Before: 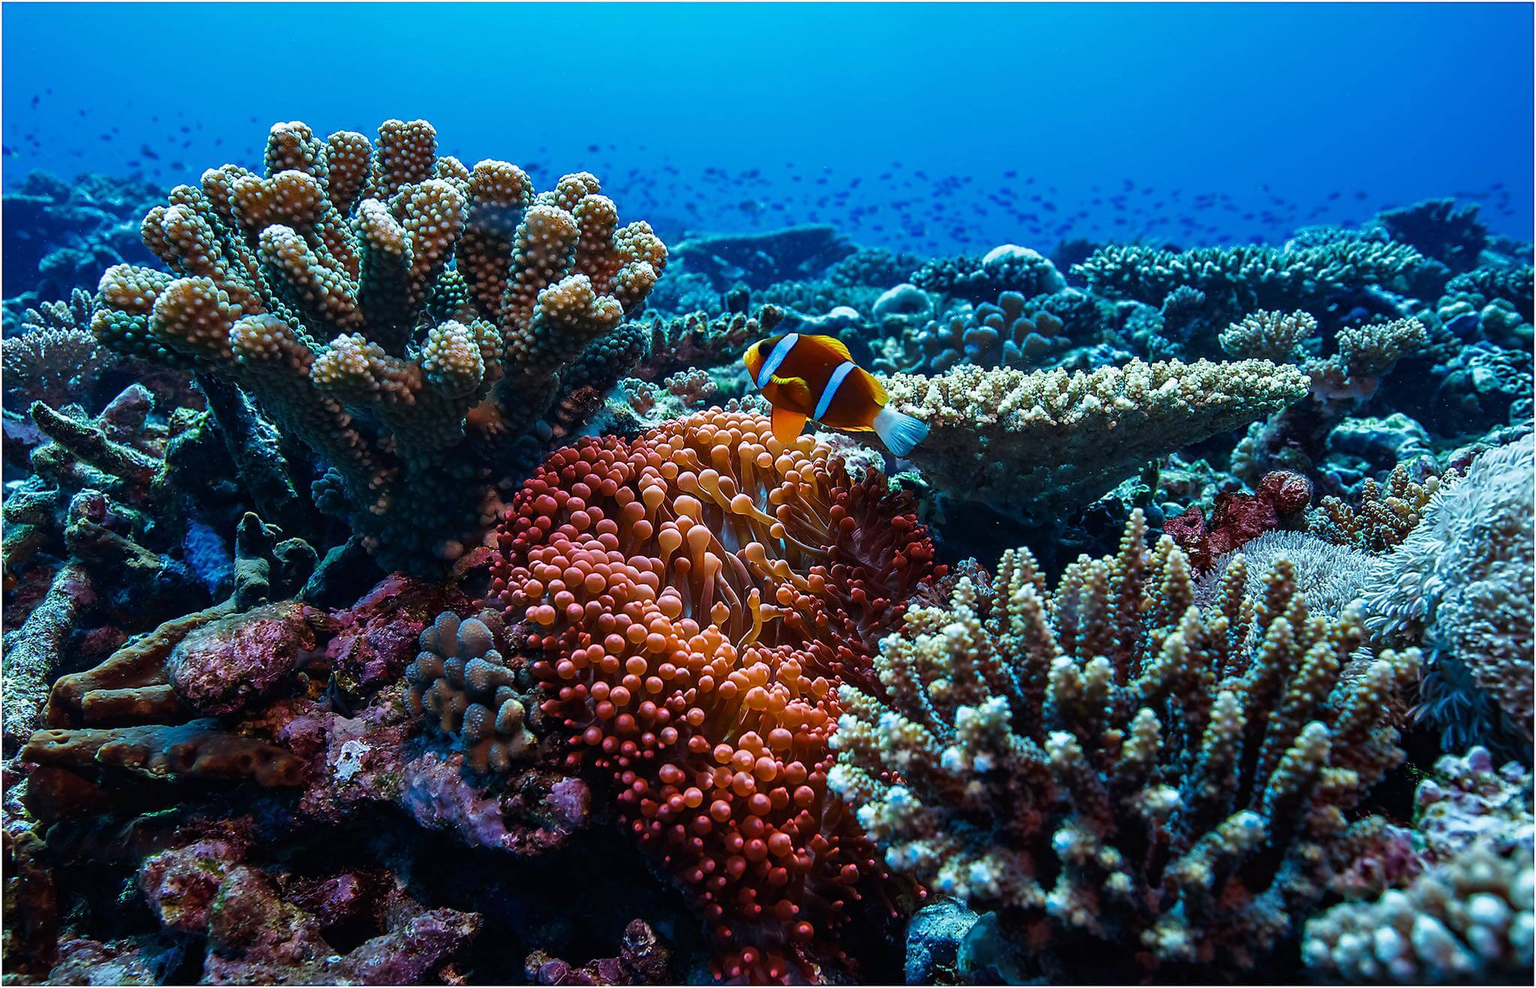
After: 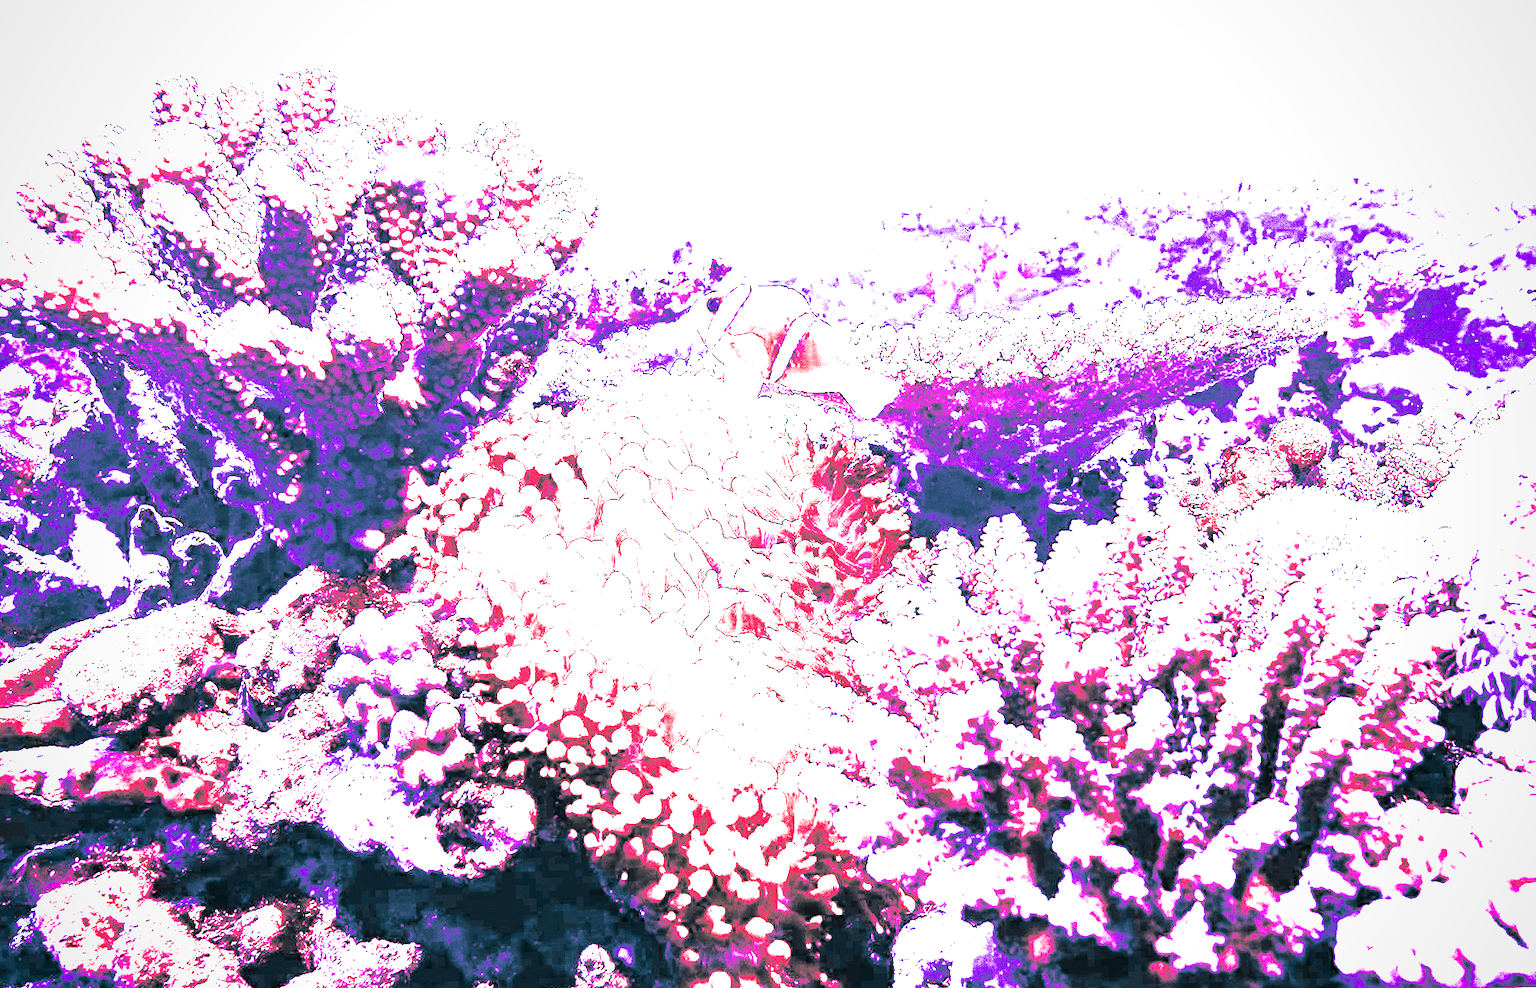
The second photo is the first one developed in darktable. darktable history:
color contrast: blue-yellow contrast 0.7
white balance: red 8, blue 8
vignetting: brightness -0.233, saturation 0.141
grain: coarseness 0.09 ISO, strength 40%
crop and rotate: angle 1.96°, left 5.673%, top 5.673%
split-toning: shadows › hue 186.43°, highlights › hue 49.29°, compress 30.29%
color zones: curves: ch1 [(0, 0.469) (0.072, 0.457) (0.243, 0.494) (0.429, 0.5) (0.571, 0.5) (0.714, 0.5) (0.857, 0.5) (1, 0.469)]; ch2 [(0, 0.499) (0.143, 0.467) (0.242, 0.436) (0.429, 0.493) (0.571, 0.5) (0.714, 0.5) (0.857, 0.5) (1, 0.499)]
color calibration: x 0.329, y 0.345, temperature 5633 K
